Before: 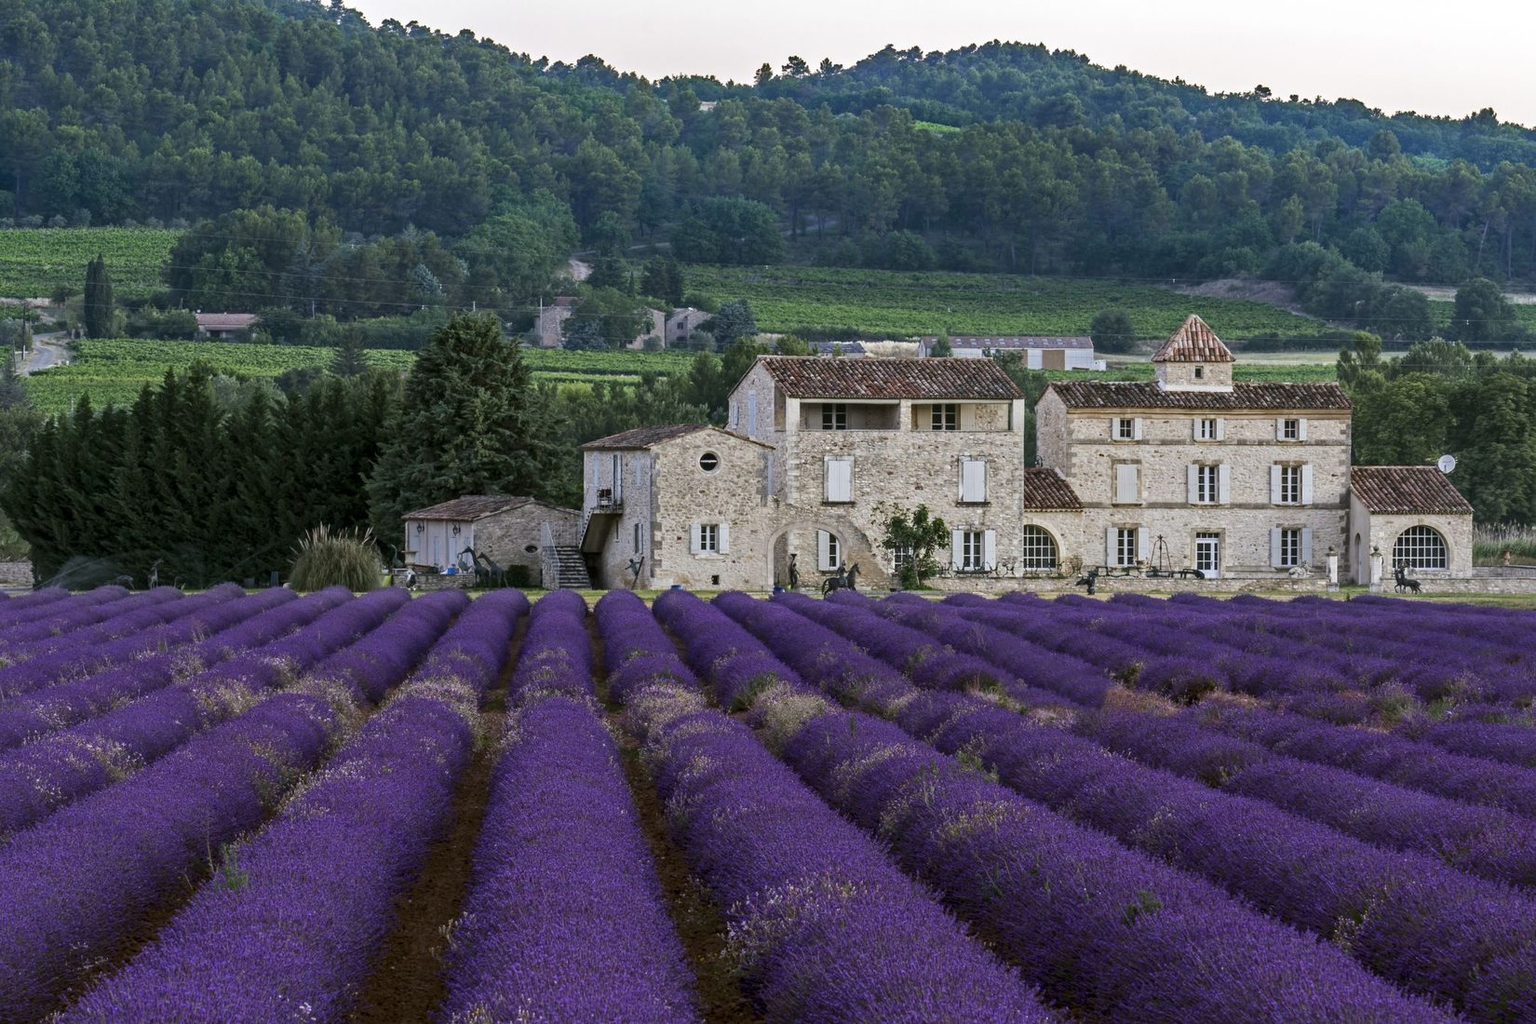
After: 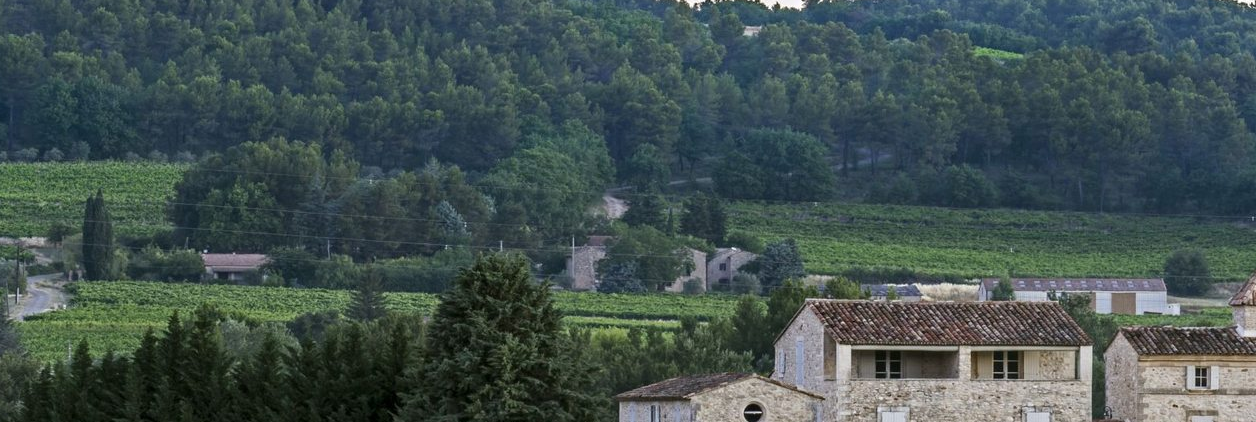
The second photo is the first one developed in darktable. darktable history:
crop: left 0.533%, top 7.631%, right 23.334%, bottom 53.926%
